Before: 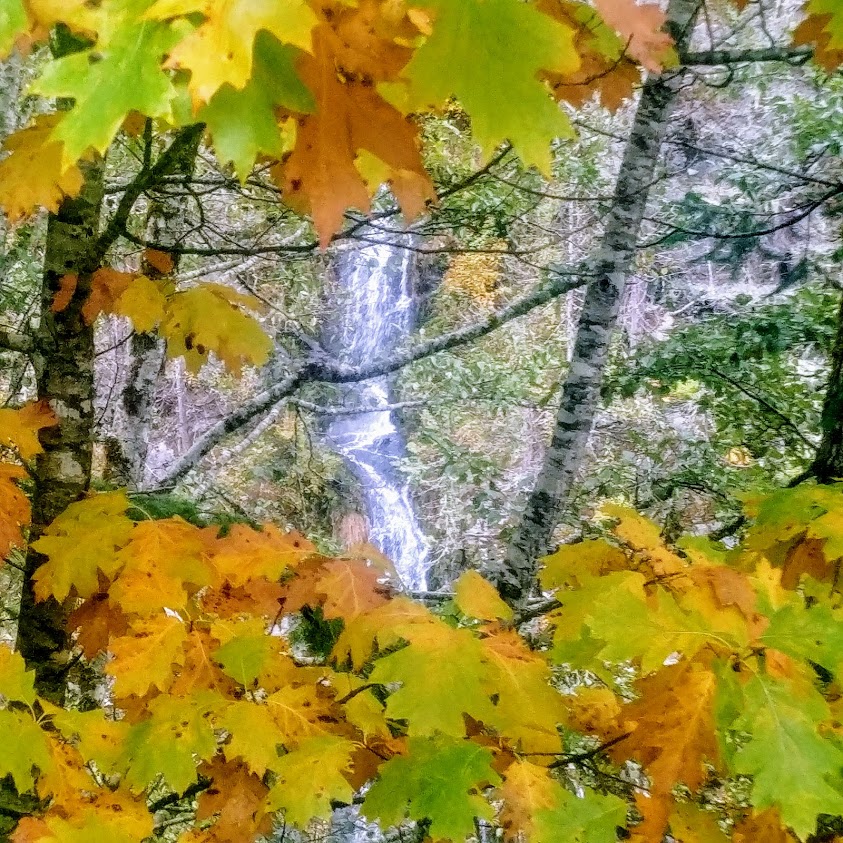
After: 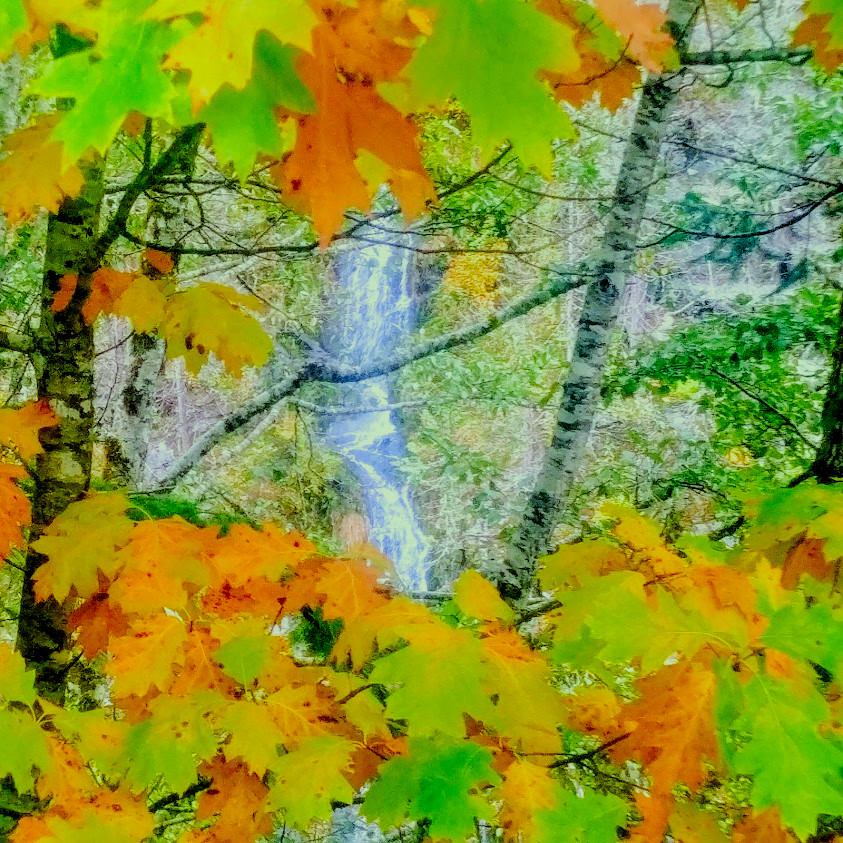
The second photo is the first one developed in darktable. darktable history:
filmic rgb: black relative exposure -6.59 EV, white relative exposure 4.71 EV, hardness 3.13, contrast 0.805
exposure: exposure 0.556 EV, compensate highlight preservation false
color correction: highlights a* -10.77, highlights b* 9.8, saturation 1.72
